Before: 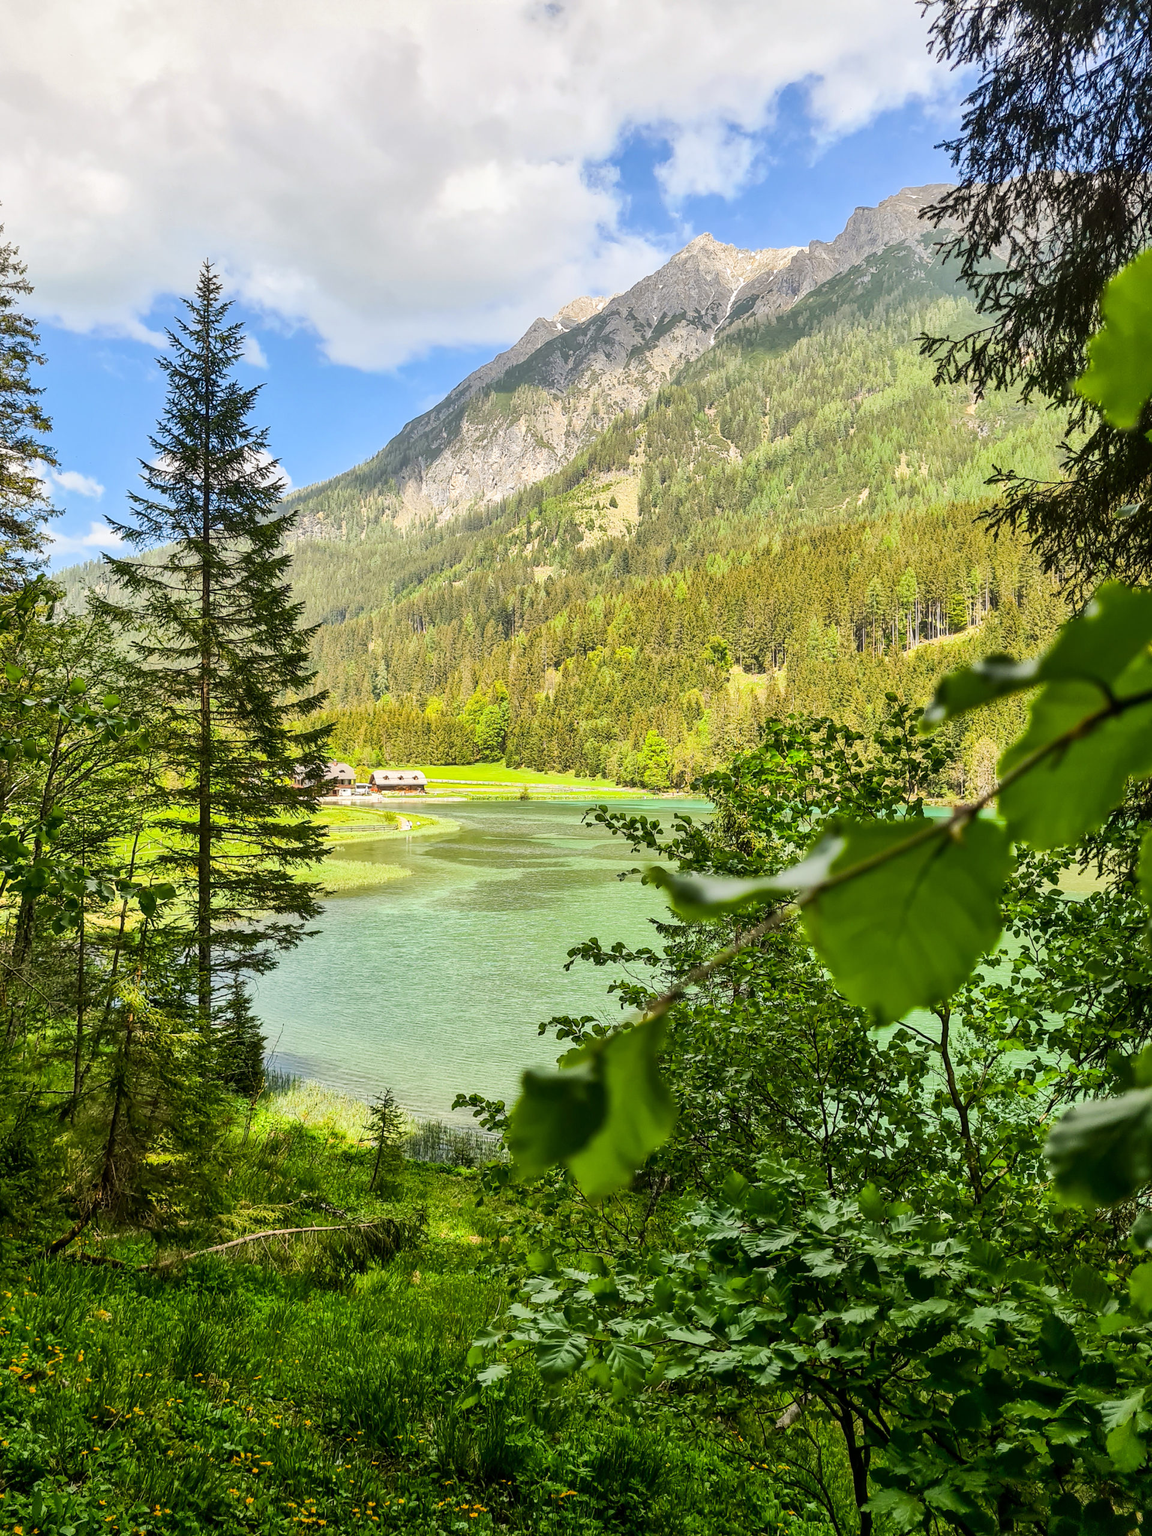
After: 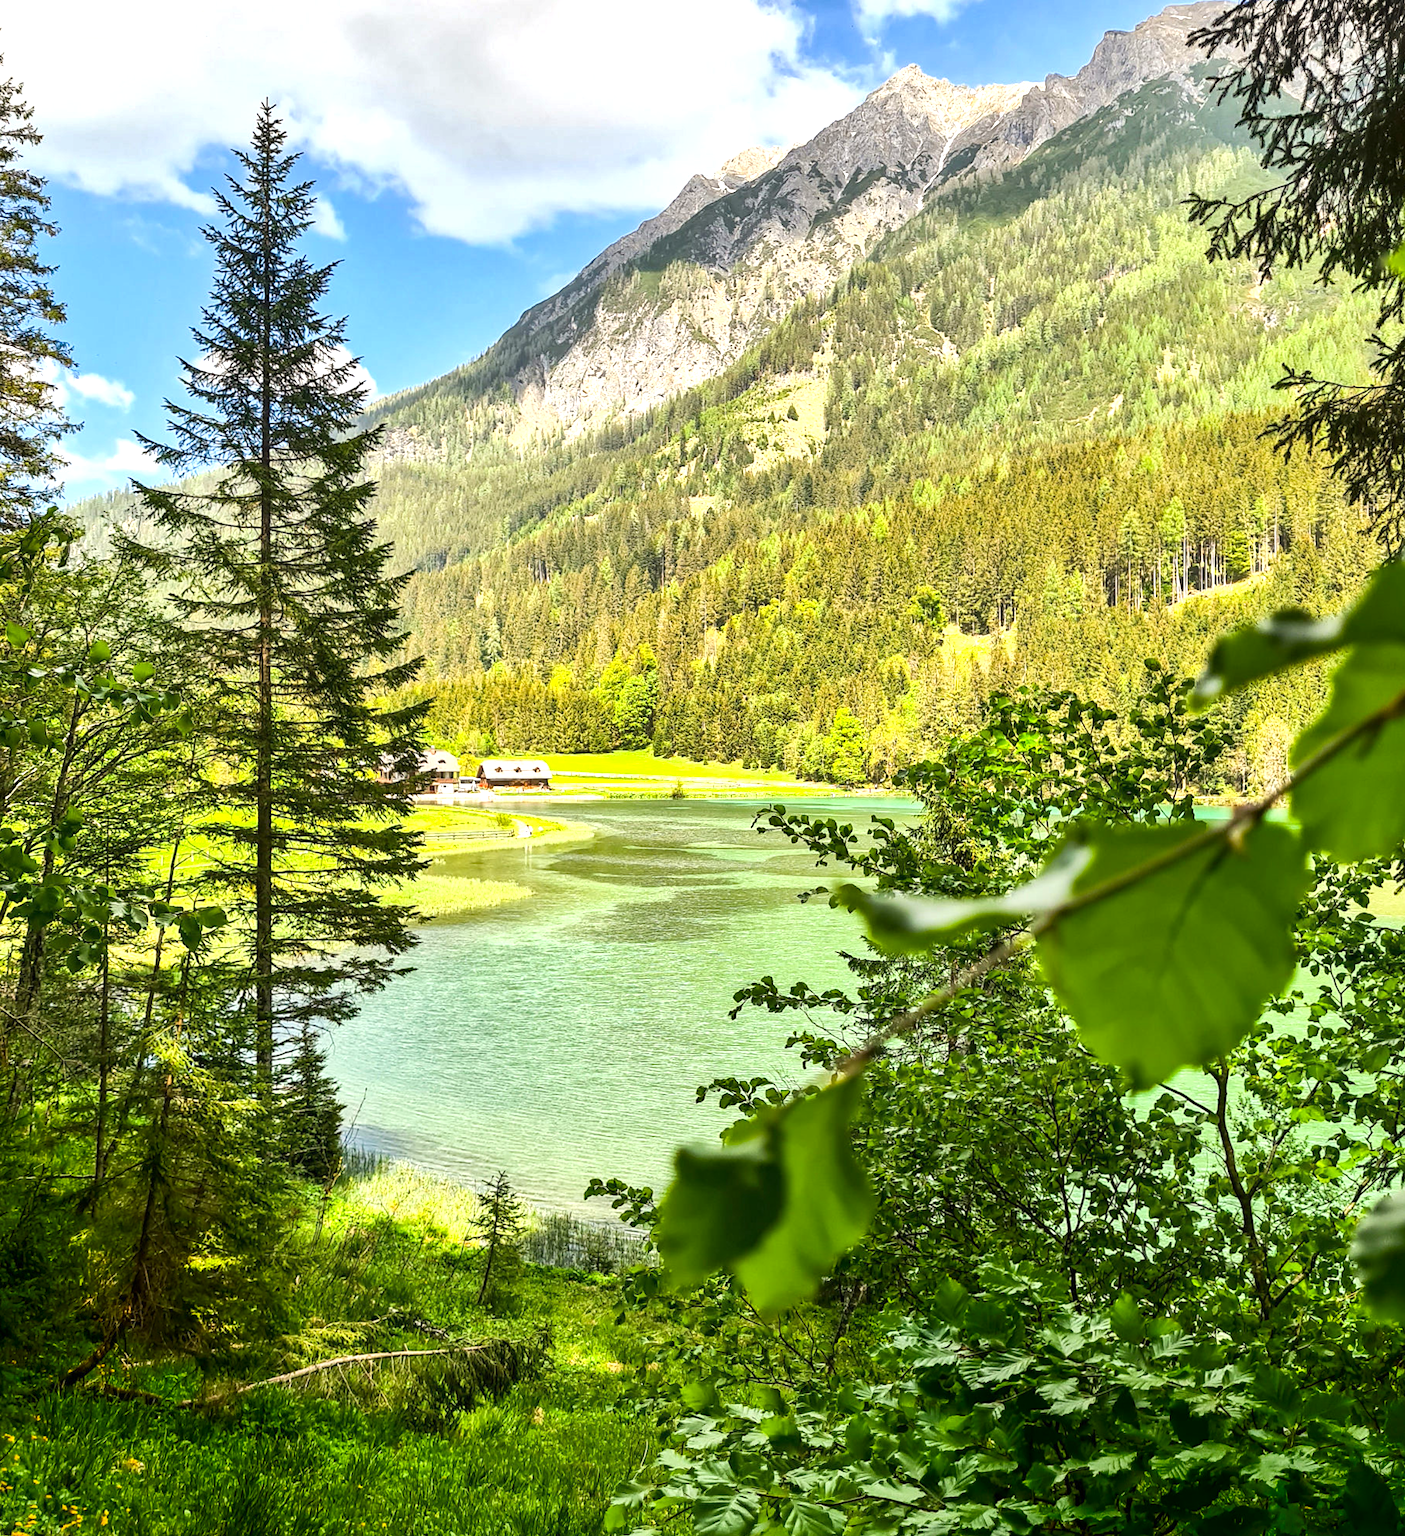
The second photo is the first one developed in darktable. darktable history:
shadows and highlights: shadows -88.3, highlights -36.7, highlights color adjustment 0.884%, soften with gaussian
crop and rotate: angle 0.057°, top 11.902%, right 5.536%, bottom 10.658%
haze removal: compatibility mode true, adaptive false
exposure: black level correction 0, exposure 0.592 EV, compensate highlight preservation false
